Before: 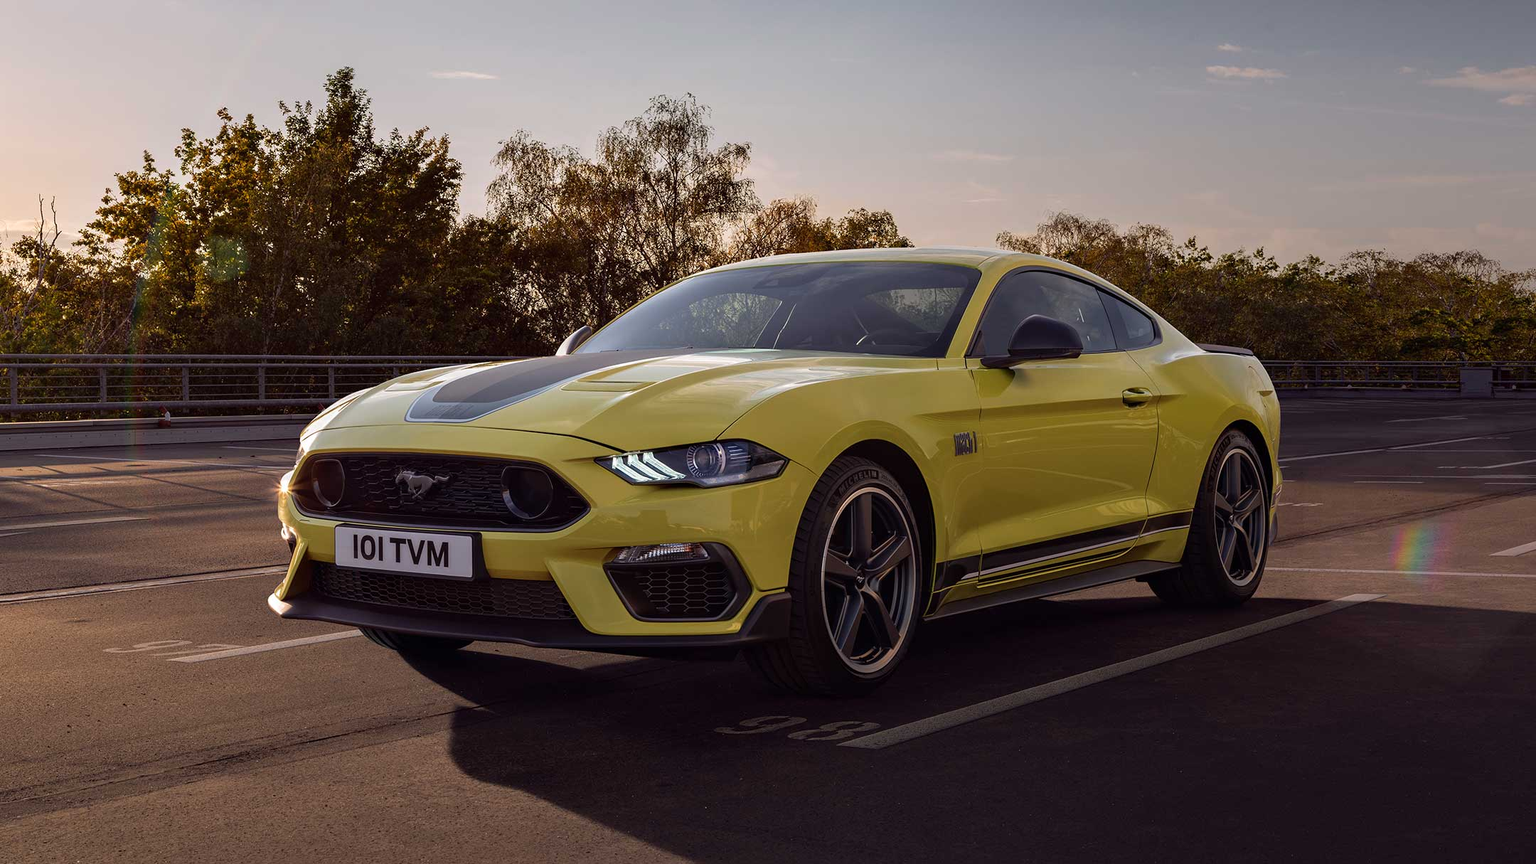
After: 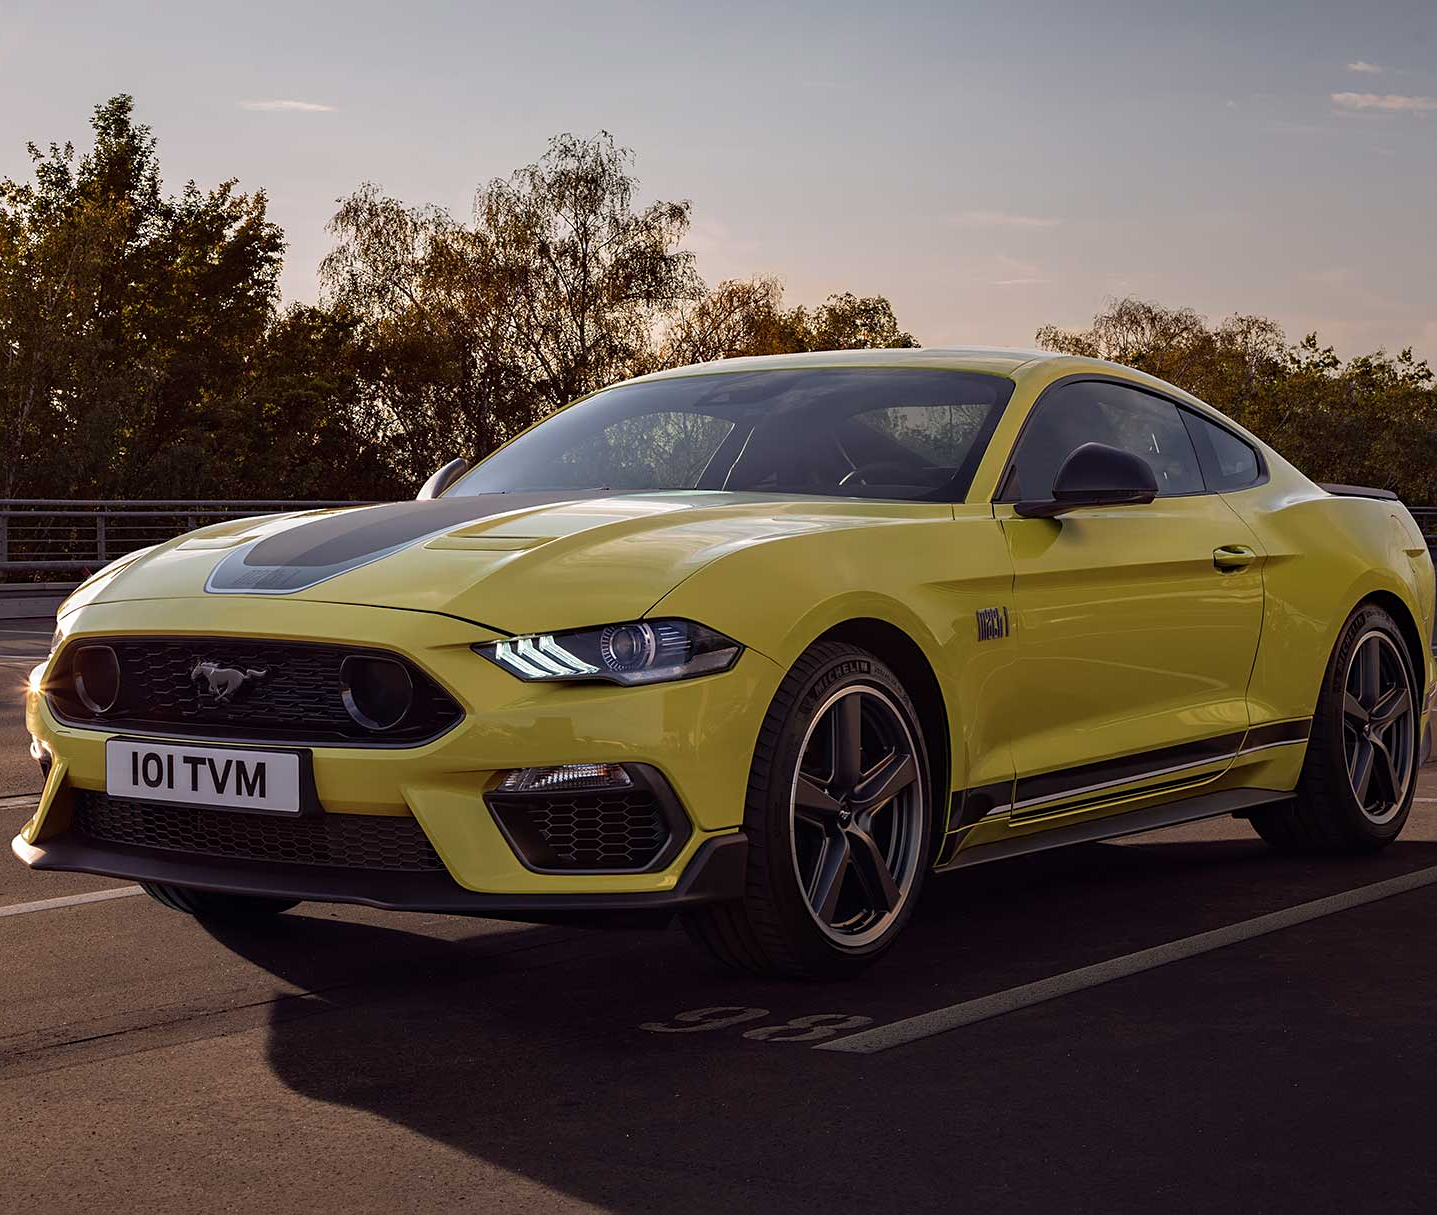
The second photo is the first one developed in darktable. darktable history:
crop: left 16.899%, right 16.556%
sharpen: amount 0.2
exposure: compensate exposure bias true, compensate highlight preservation false
